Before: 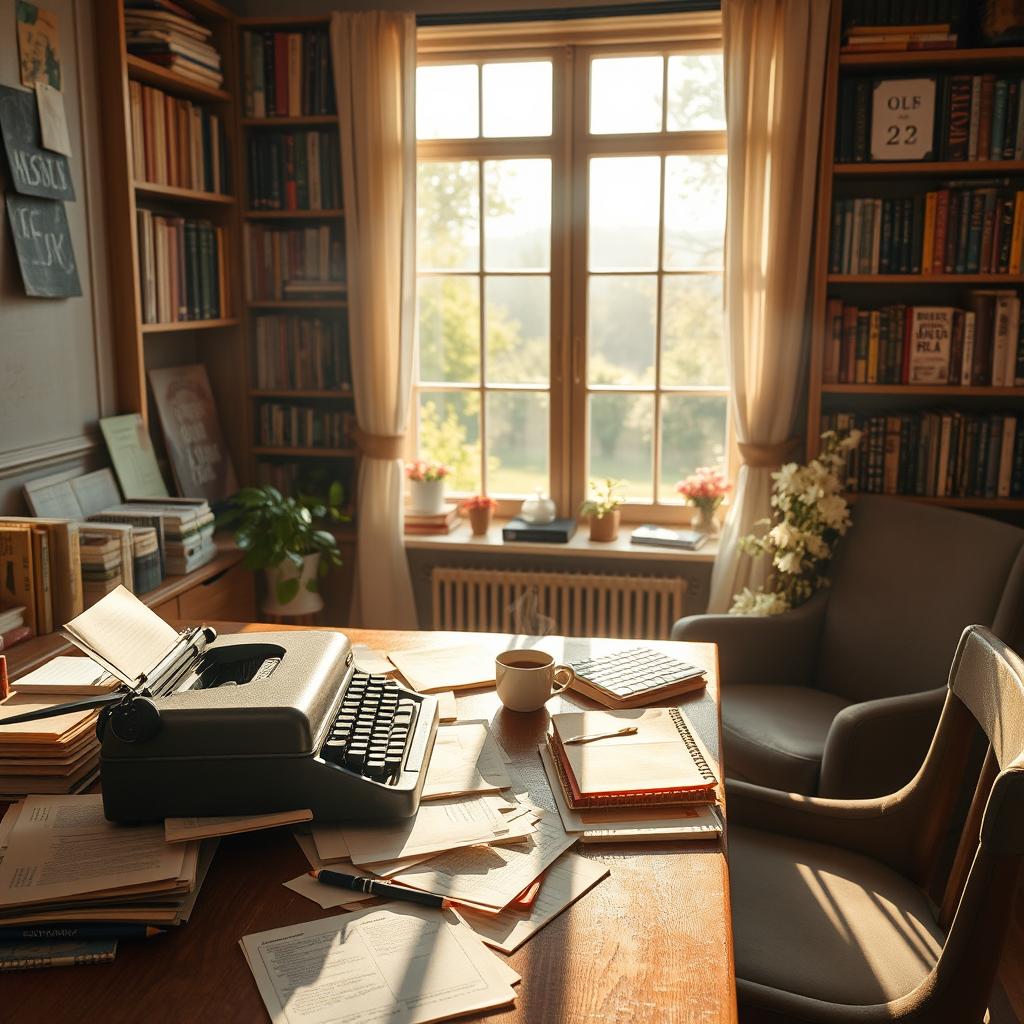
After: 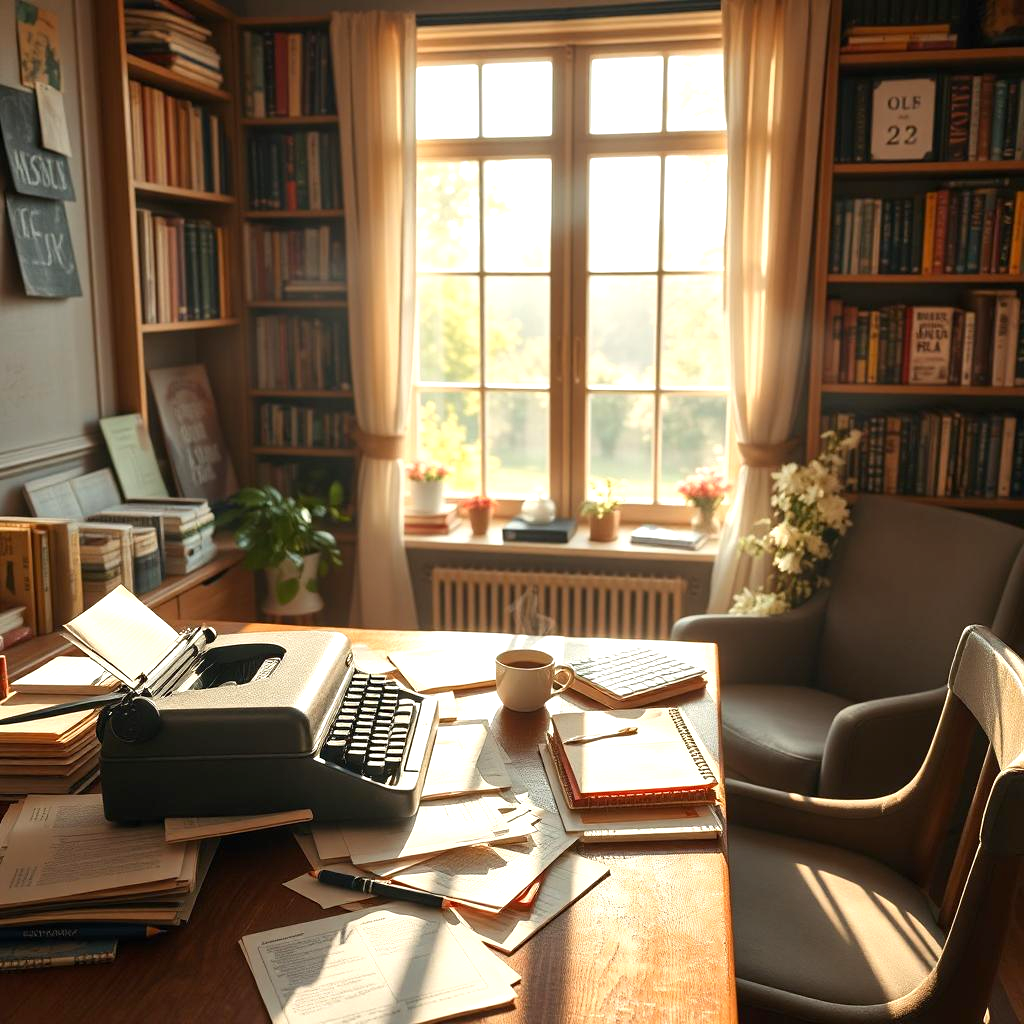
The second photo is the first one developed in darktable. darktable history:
white balance: emerald 1
exposure: black level correction 0.001, exposure 0.5 EV, compensate exposure bias true, compensate highlight preservation false
